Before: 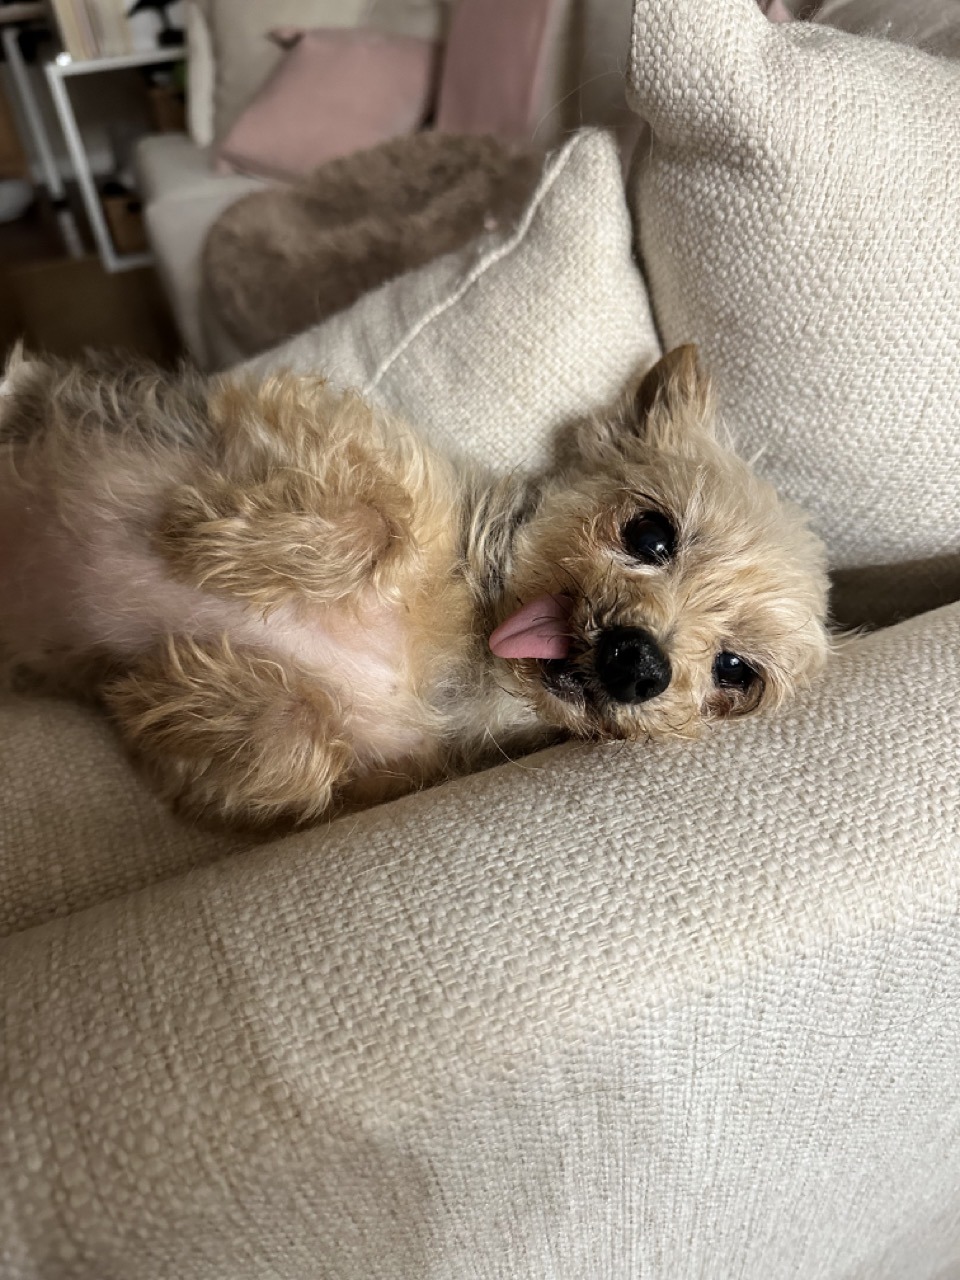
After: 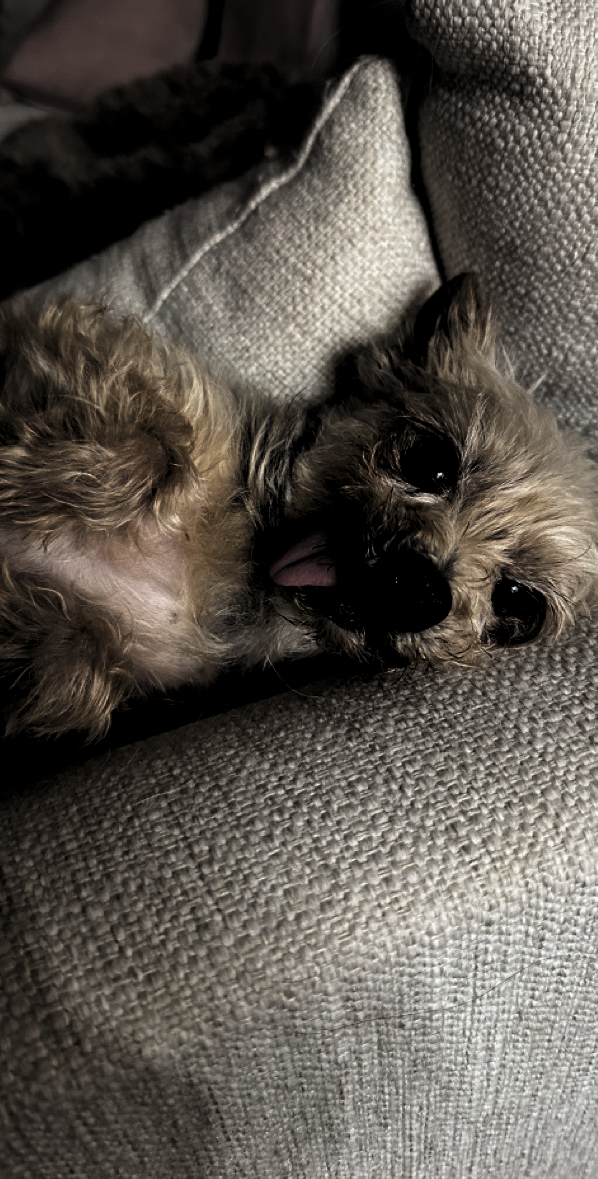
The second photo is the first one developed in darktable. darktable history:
crop and rotate: left 22.918%, top 5.629%, right 14.711%, bottom 2.247%
levels: mode automatic, black 8.58%, gray 59.42%, levels [0, 0.445, 1]
